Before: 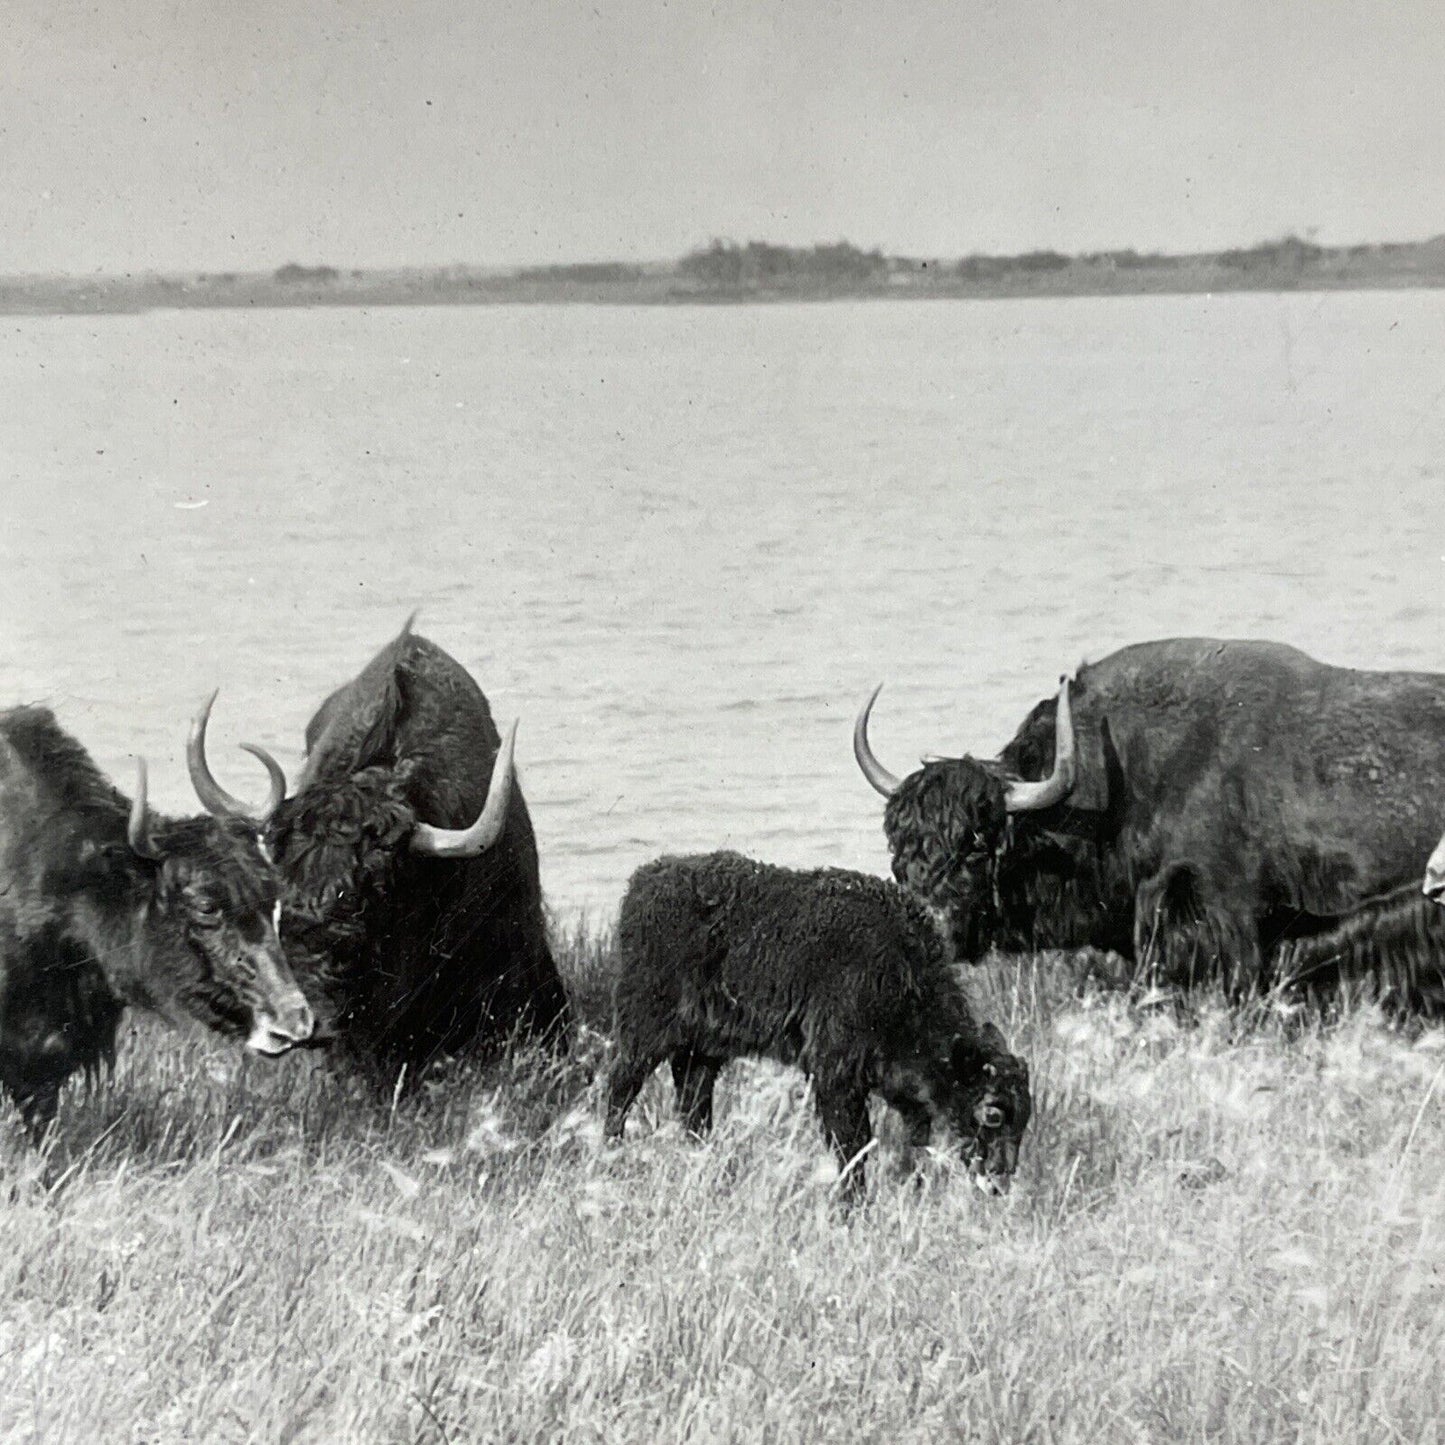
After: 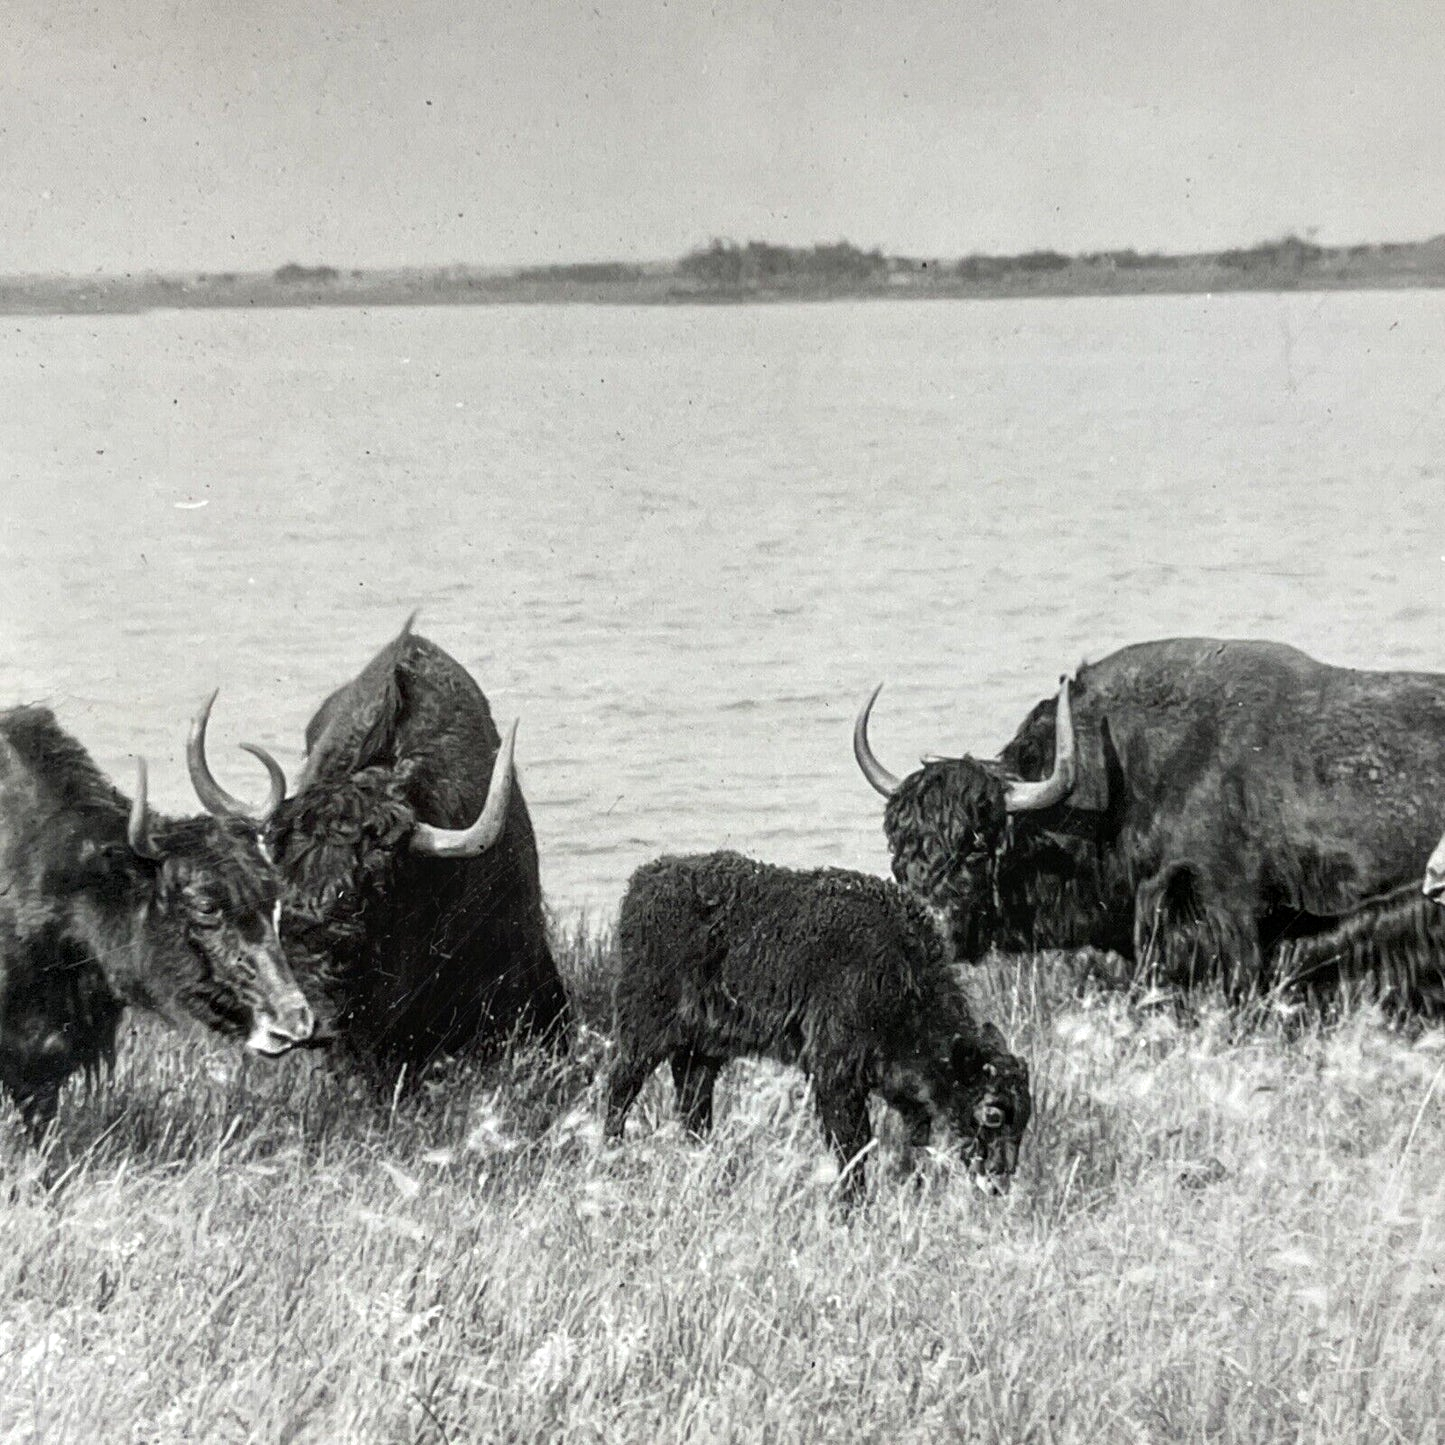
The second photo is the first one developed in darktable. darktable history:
exposure: black level correction -0.001, exposure 0.079 EV, compensate exposure bias true, compensate highlight preservation false
local contrast: on, module defaults
